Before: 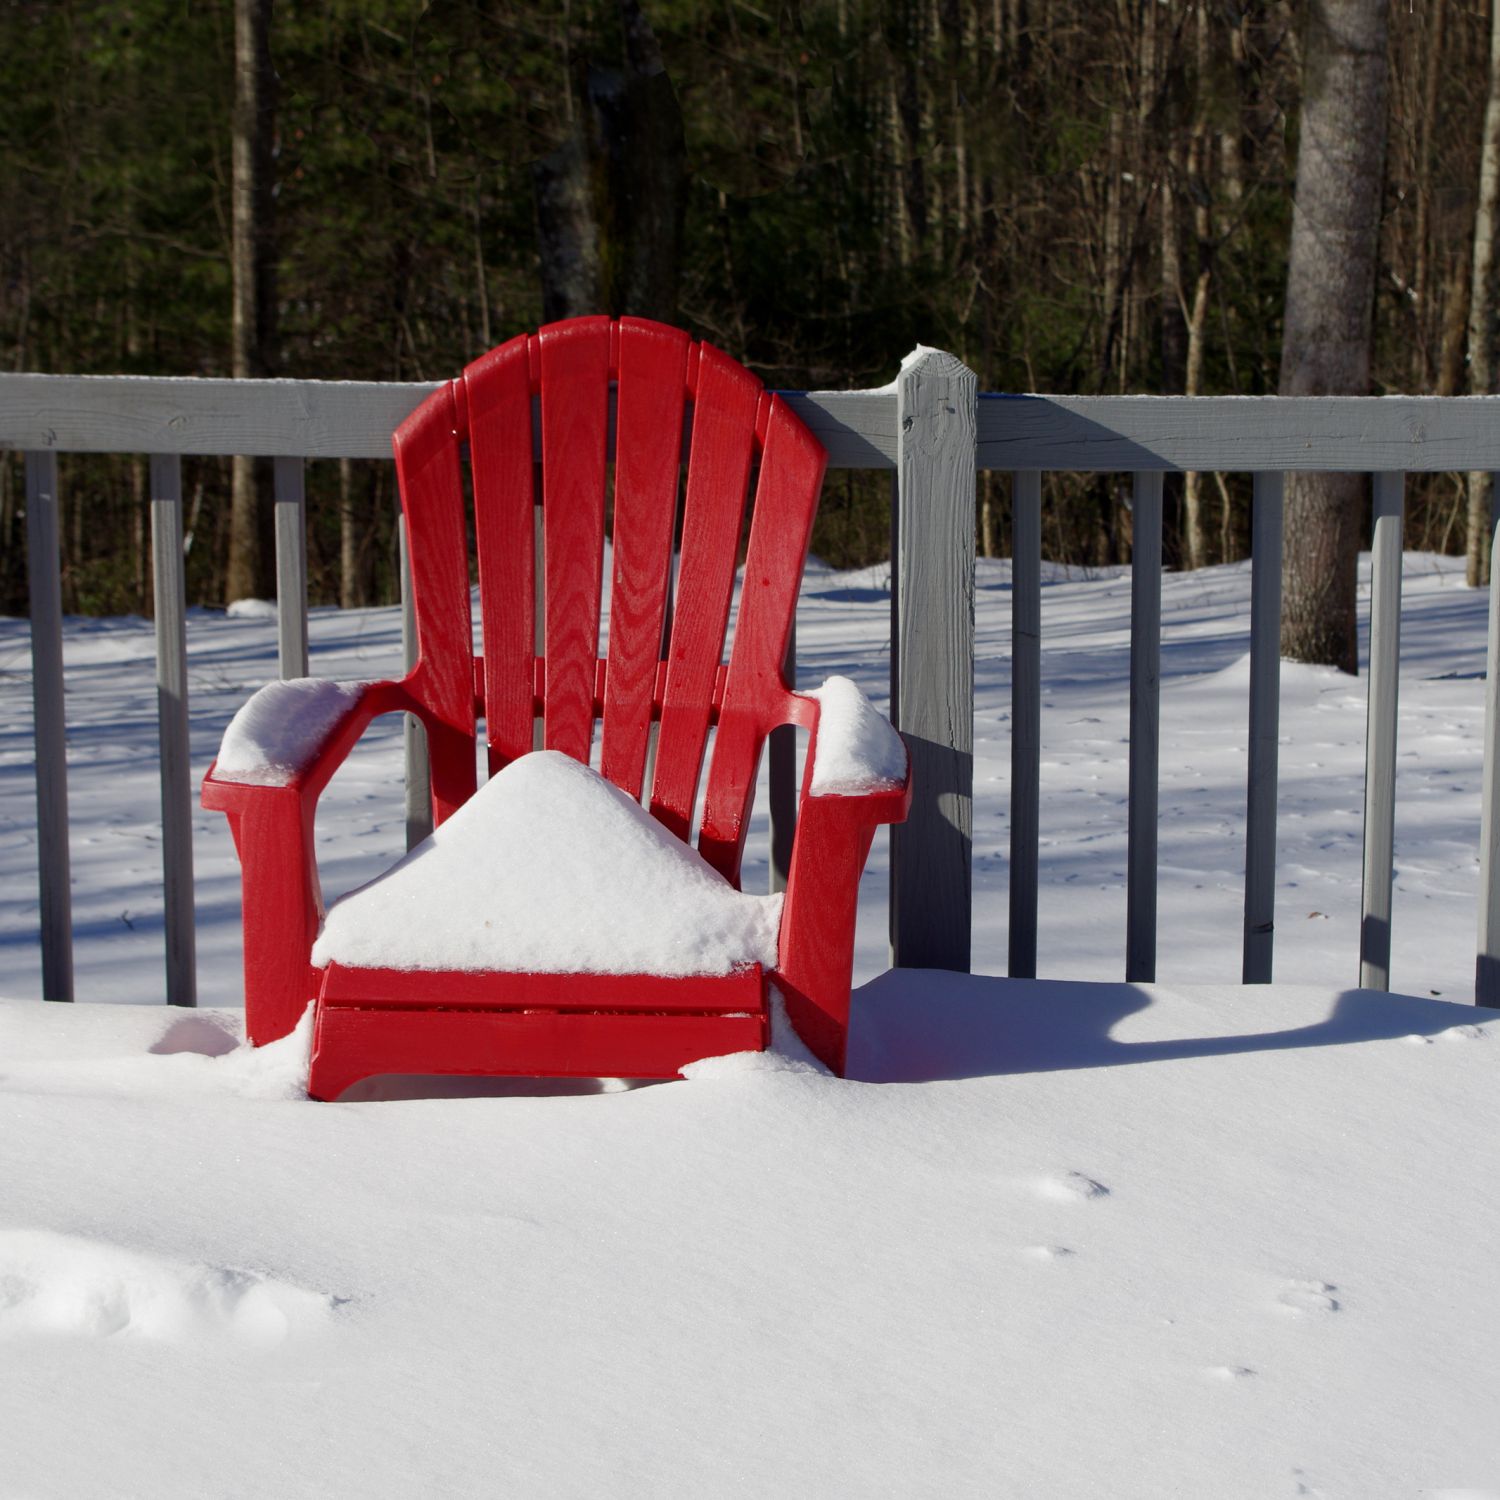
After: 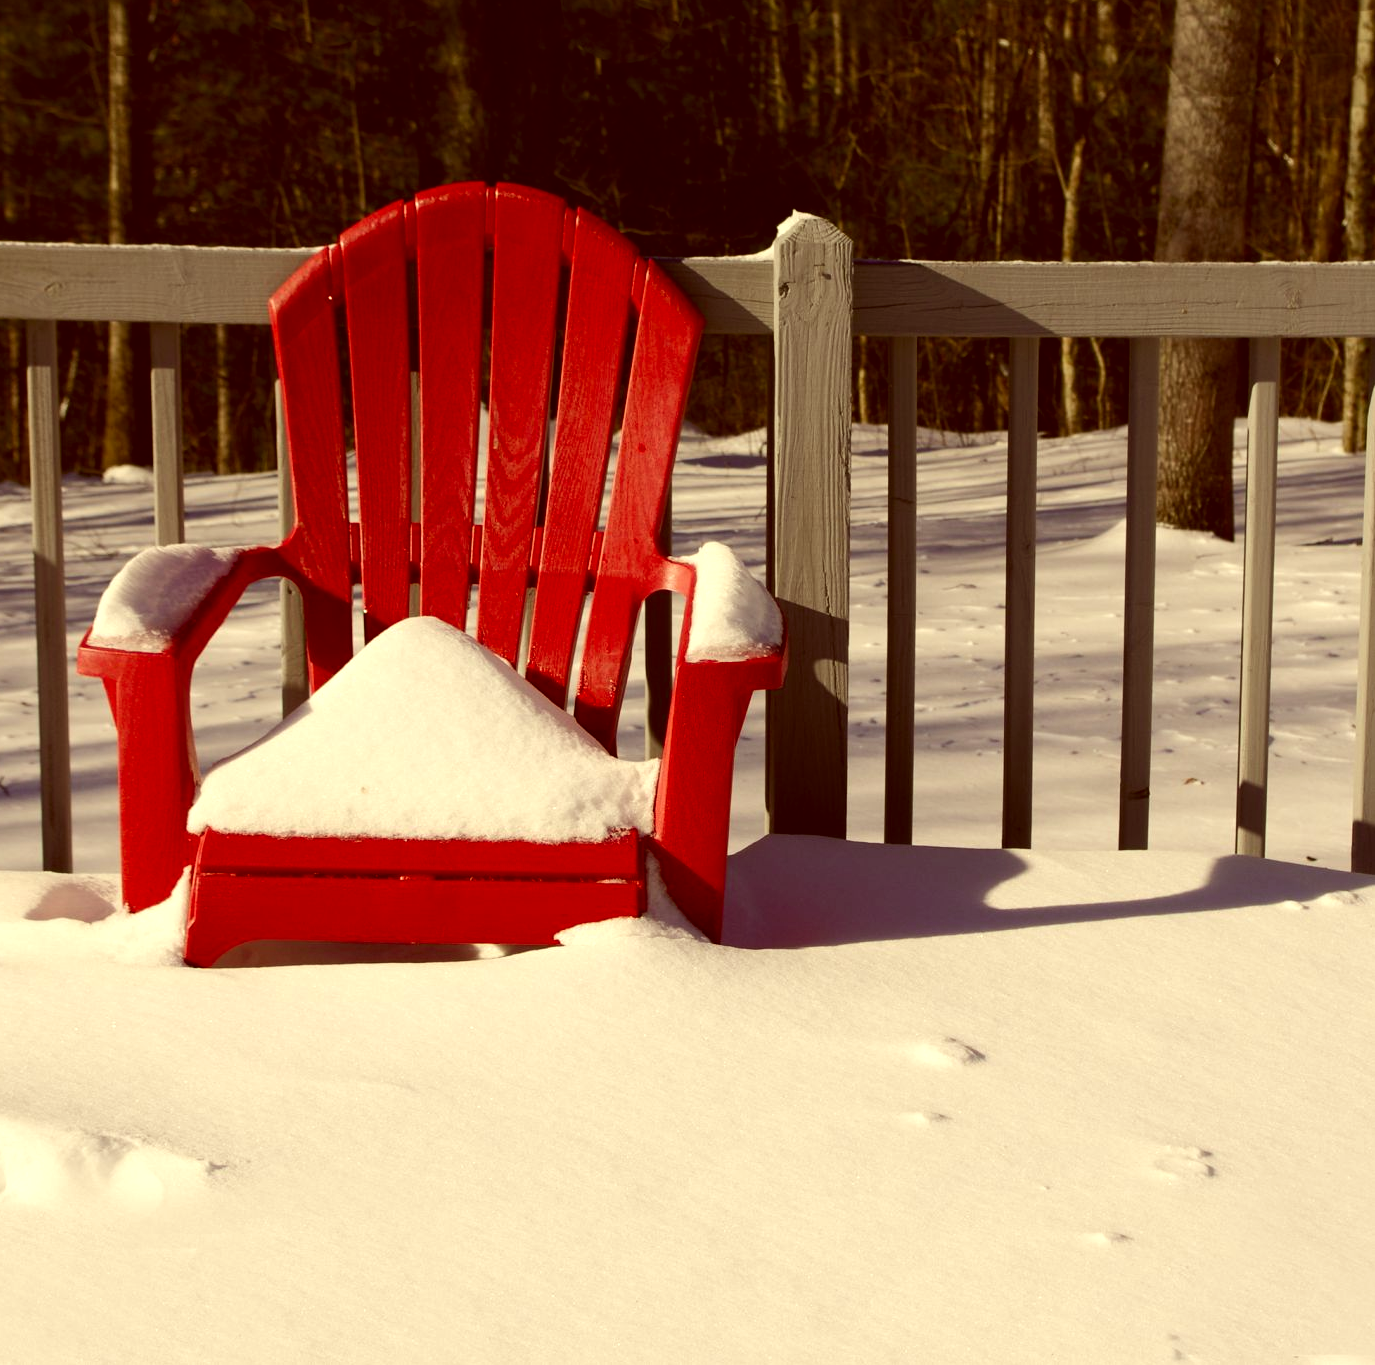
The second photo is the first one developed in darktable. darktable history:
color correction: highlights a* 1.14, highlights b* 24.18, shadows a* 15.93, shadows b* 24.32
tone equalizer: -8 EV -0.42 EV, -7 EV -0.421 EV, -6 EV -0.355 EV, -5 EV -0.254 EV, -3 EV 0.214 EV, -2 EV 0.325 EV, -1 EV 0.377 EV, +0 EV 0.44 EV, edges refinement/feathering 500, mask exposure compensation -1.57 EV, preserve details no
crop and rotate: left 8.306%, top 8.997%
